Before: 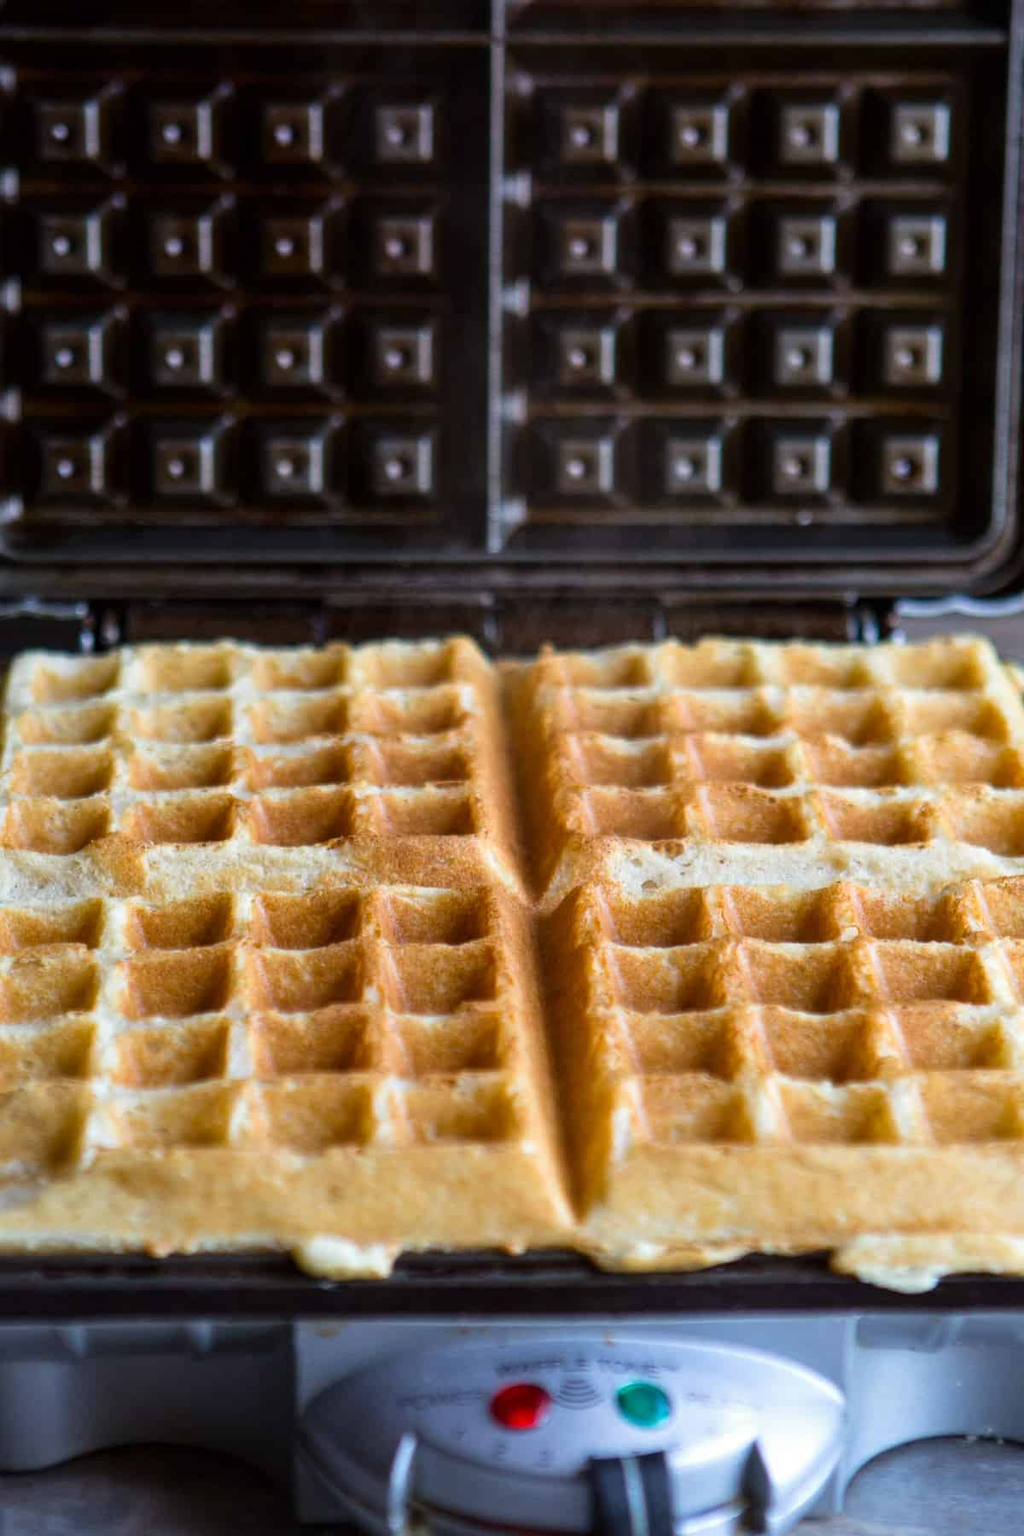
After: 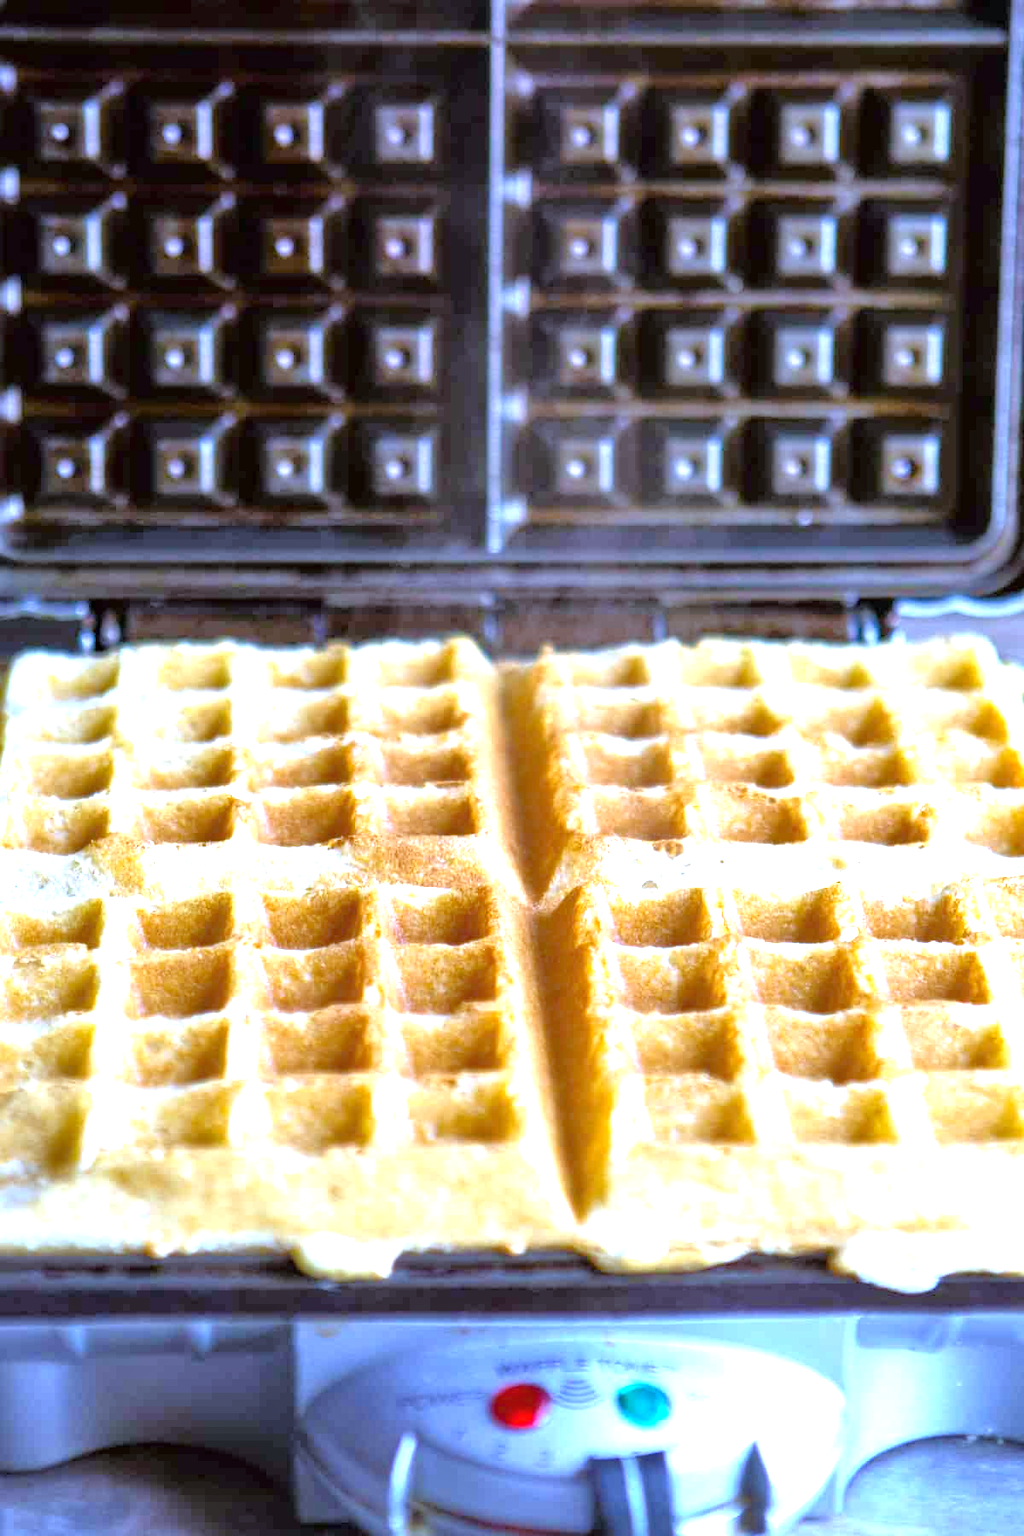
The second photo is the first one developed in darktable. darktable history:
white balance: red 0.871, blue 1.249
tone equalizer: -7 EV 0.15 EV, -6 EV 0.6 EV, -5 EV 1.15 EV, -4 EV 1.33 EV, -3 EV 1.15 EV, -2 EV 0.6 EV, -1 EV 0.15 EV, mask exposure compensation -0.5 EV
color balance rgb: global vibrance 6.81%, saturation formula JzAzBz (2021)
exposure: black level correction 0, exposure 1.45 EV, compensate exposure bias true, compensate highlight preservation false
